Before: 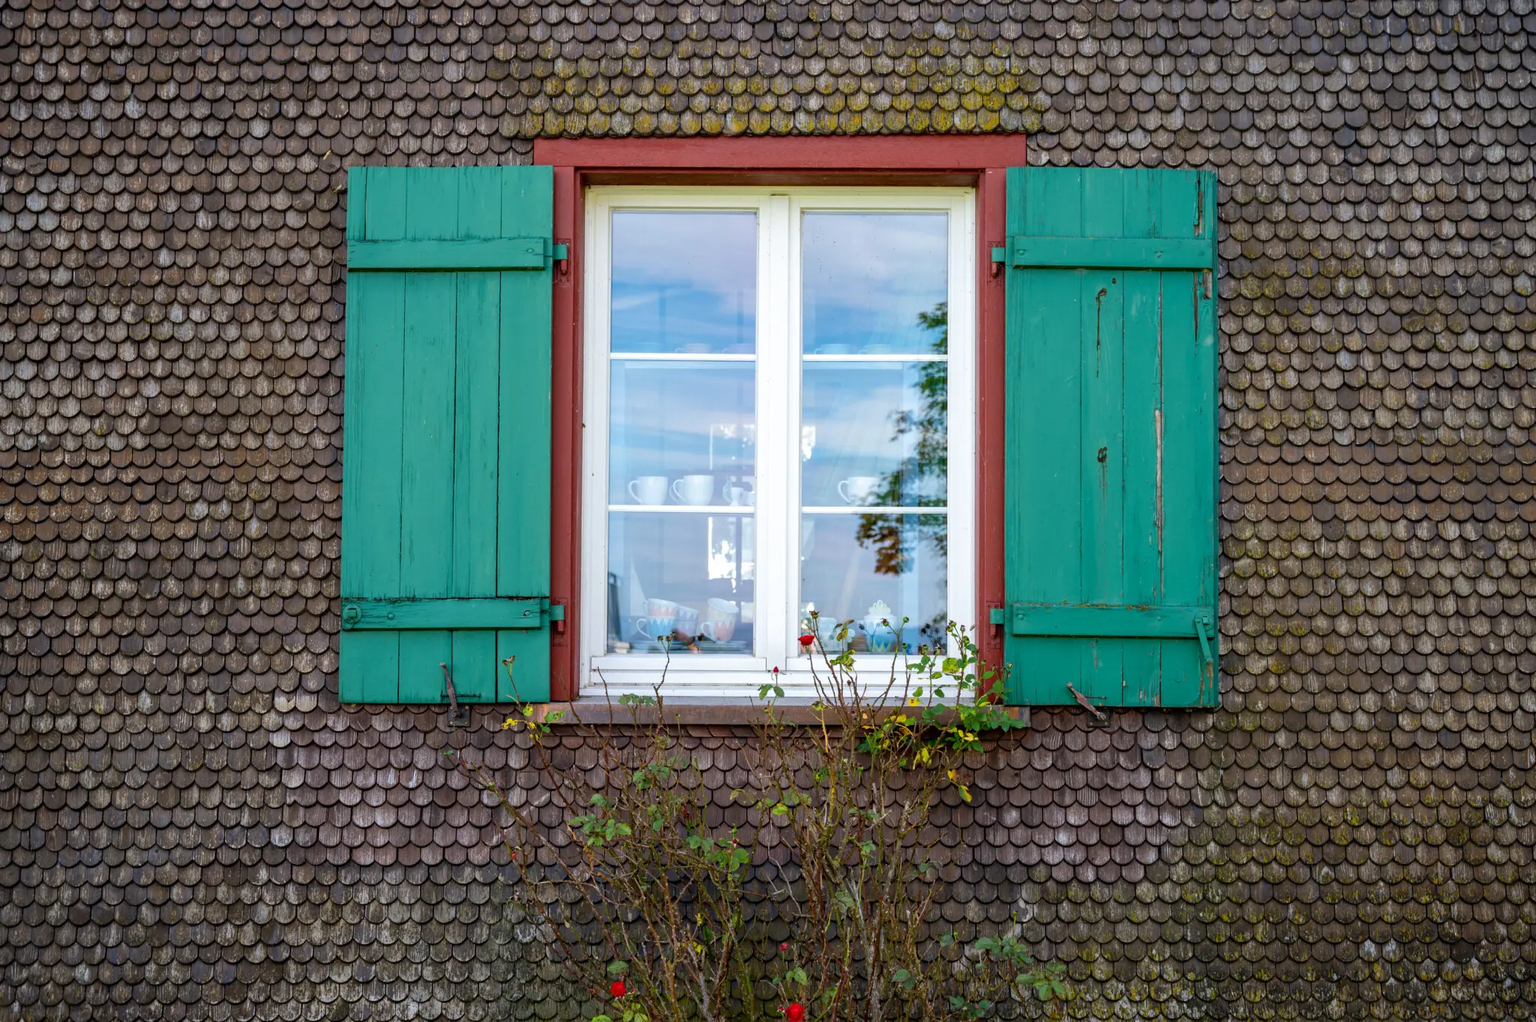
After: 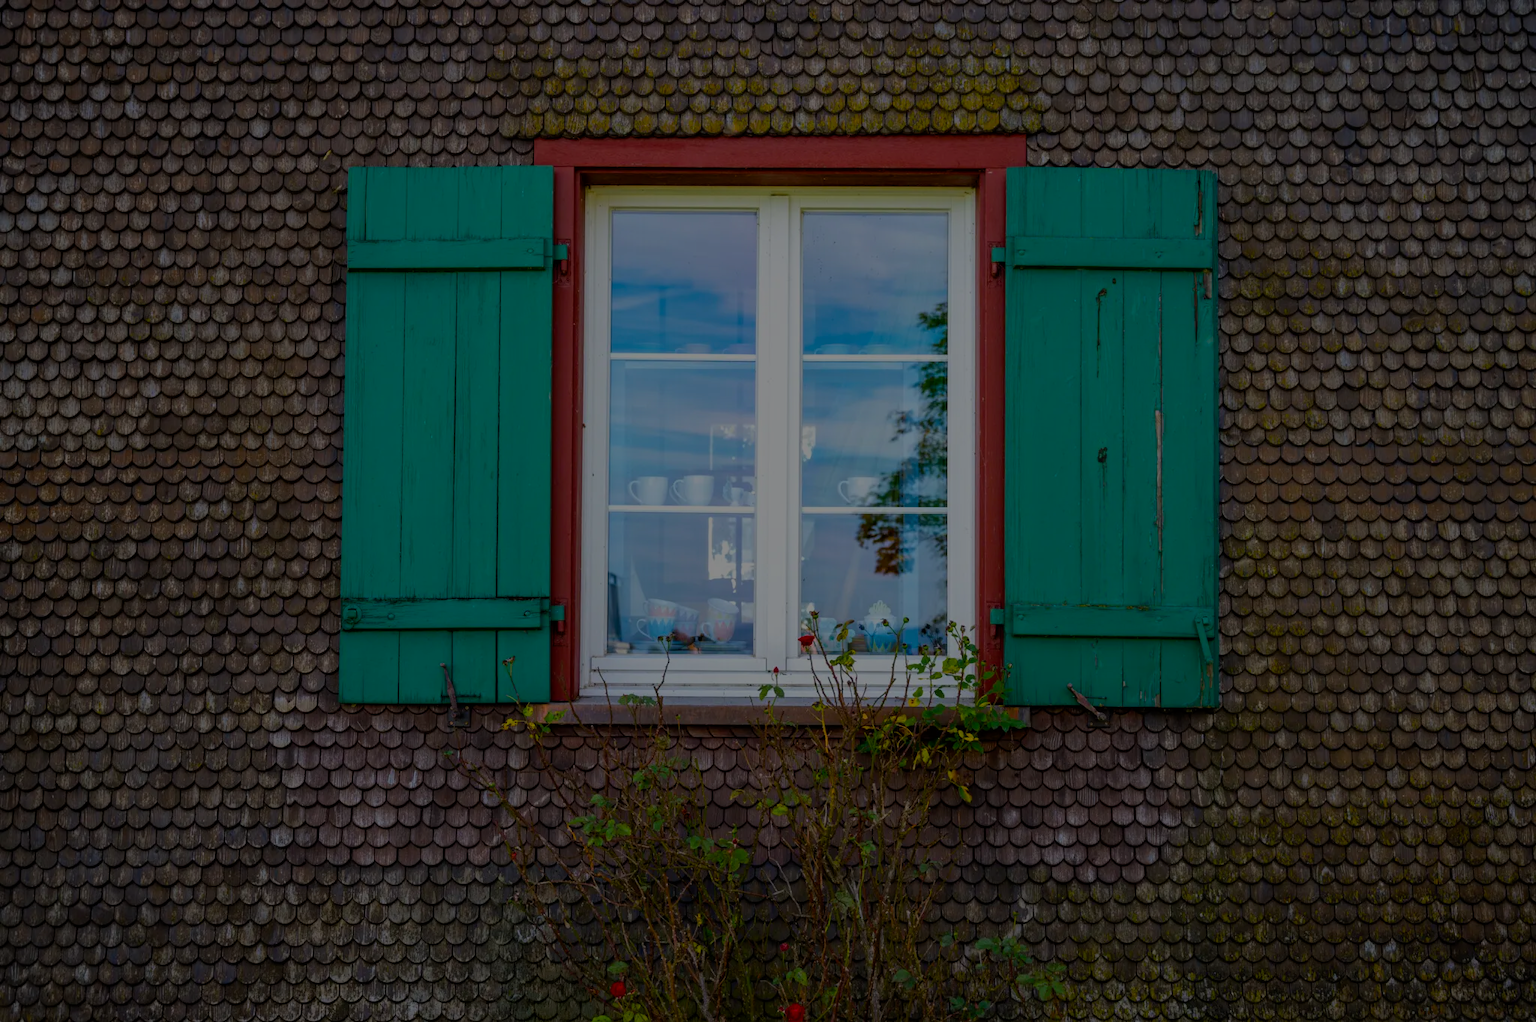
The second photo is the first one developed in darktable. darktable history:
exposure: exposure -2.002 EV, compensate highlight preservation false
color balance rgb: linear chroma grading › global chroma 10%, perceptual saturation grading › global saturation 30%, global vibrance 10%
